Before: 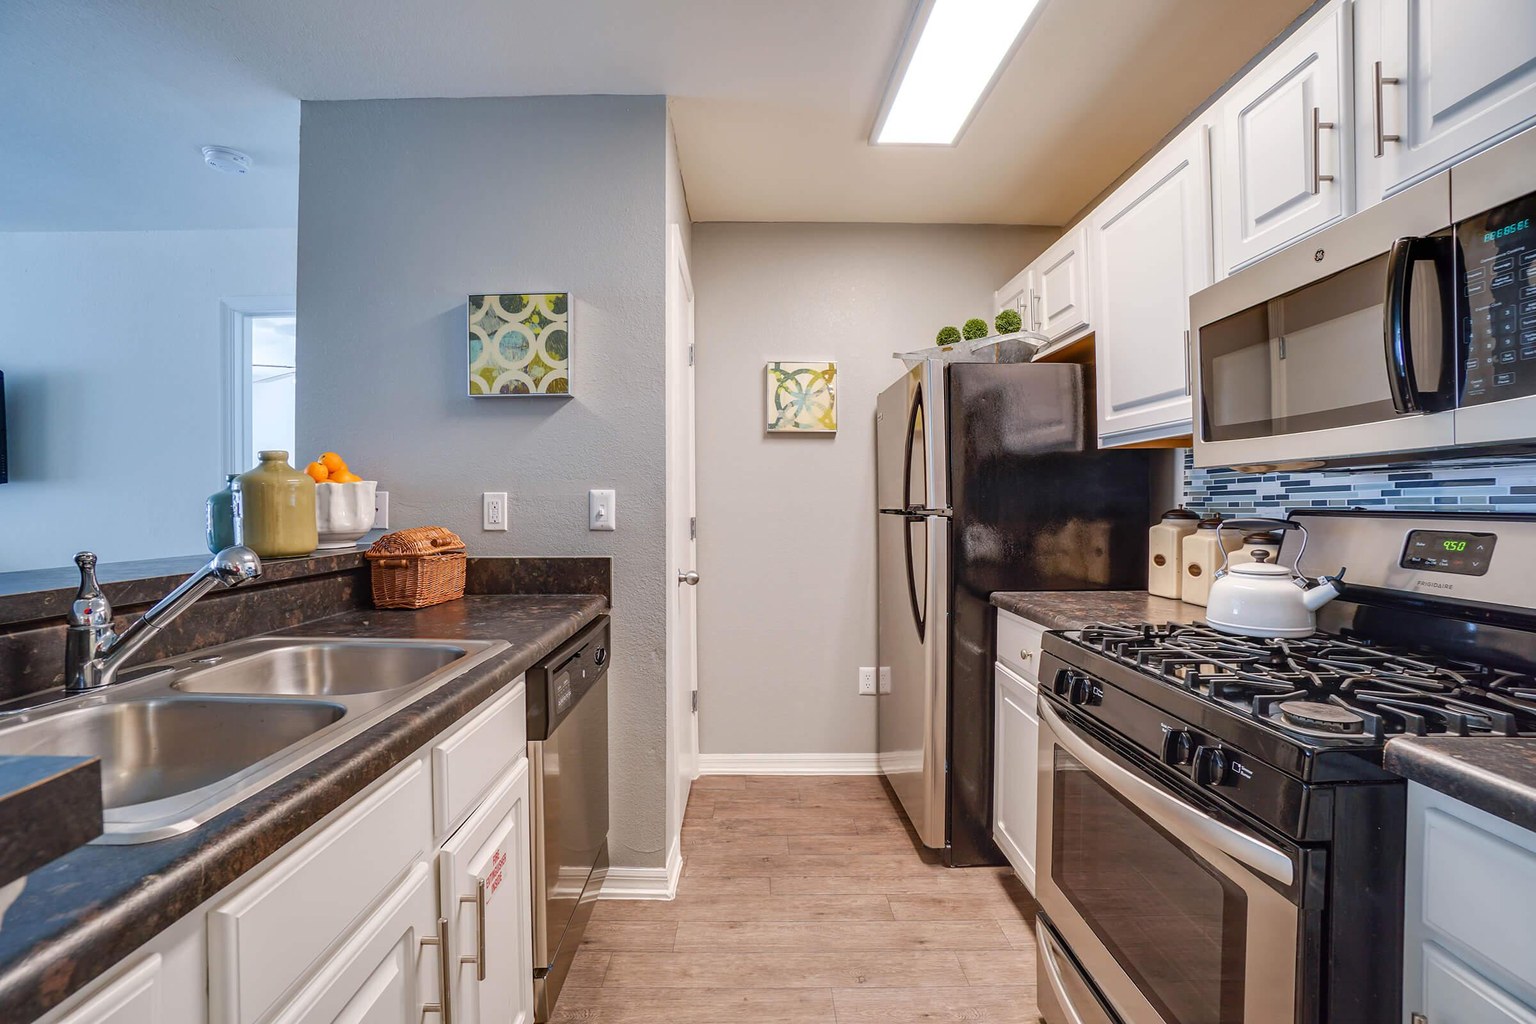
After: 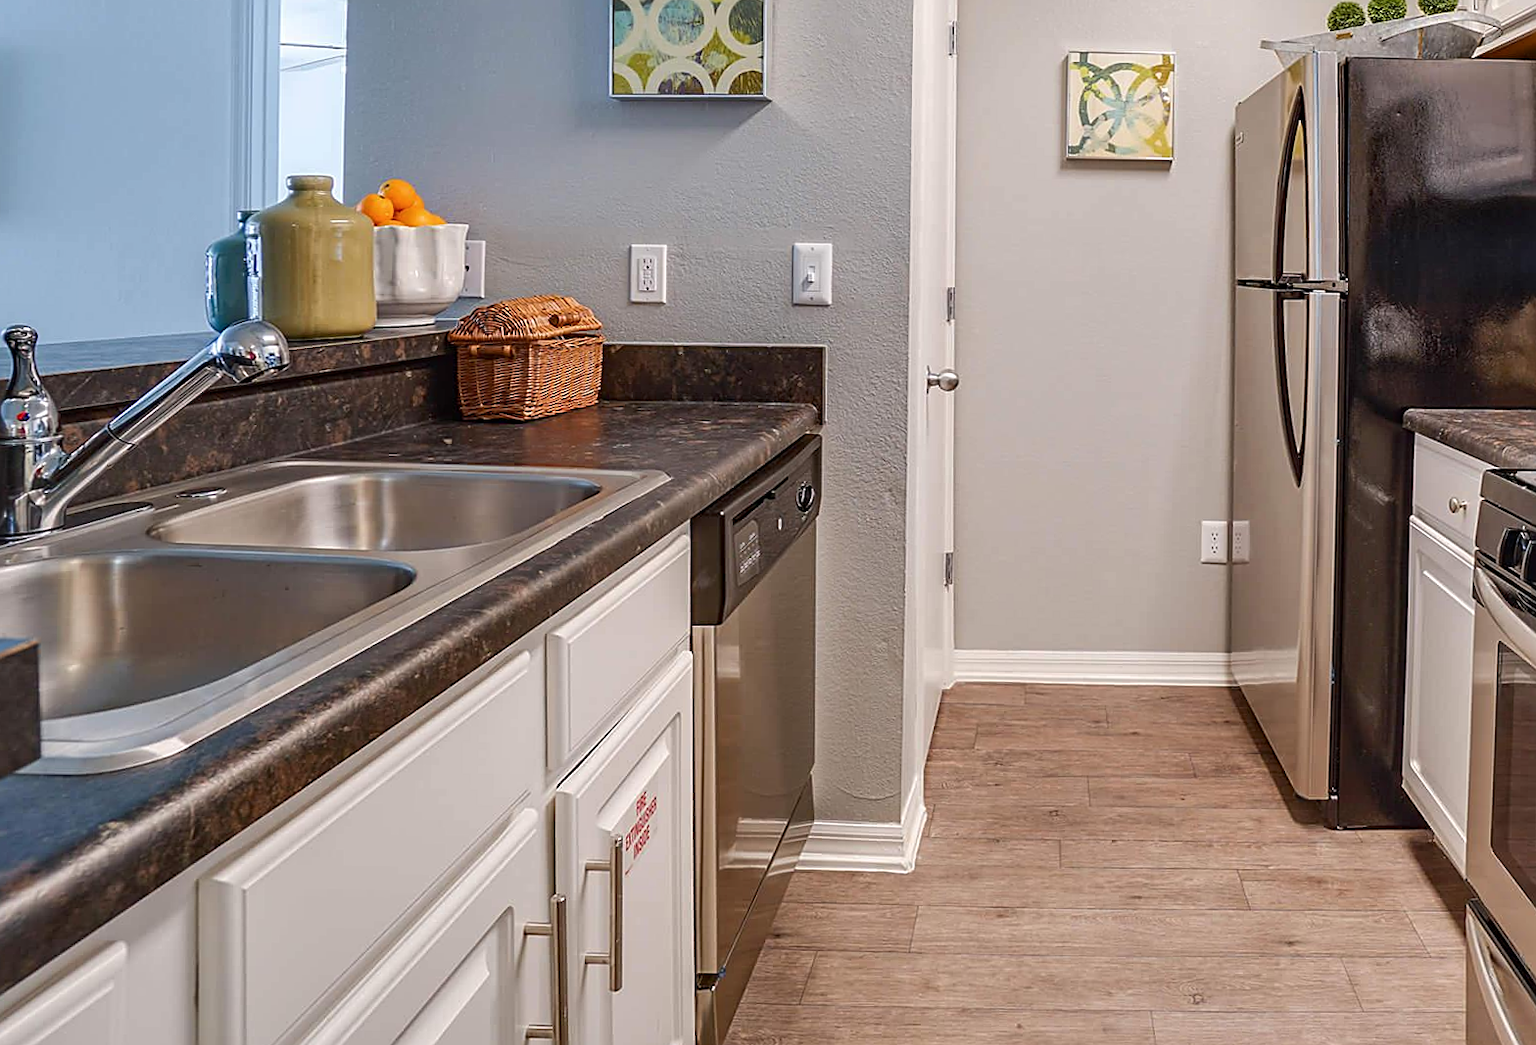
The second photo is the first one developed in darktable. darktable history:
sharpen: on, module defaults
contrast brightness saturation: contrast 0.033, brightness -0.04
color balance rgb: perceptual saturation grading › global saturation 0.584%
crop and rotate: angle -0.902°, left 3.62%, top 31.686%, right 29.488%
